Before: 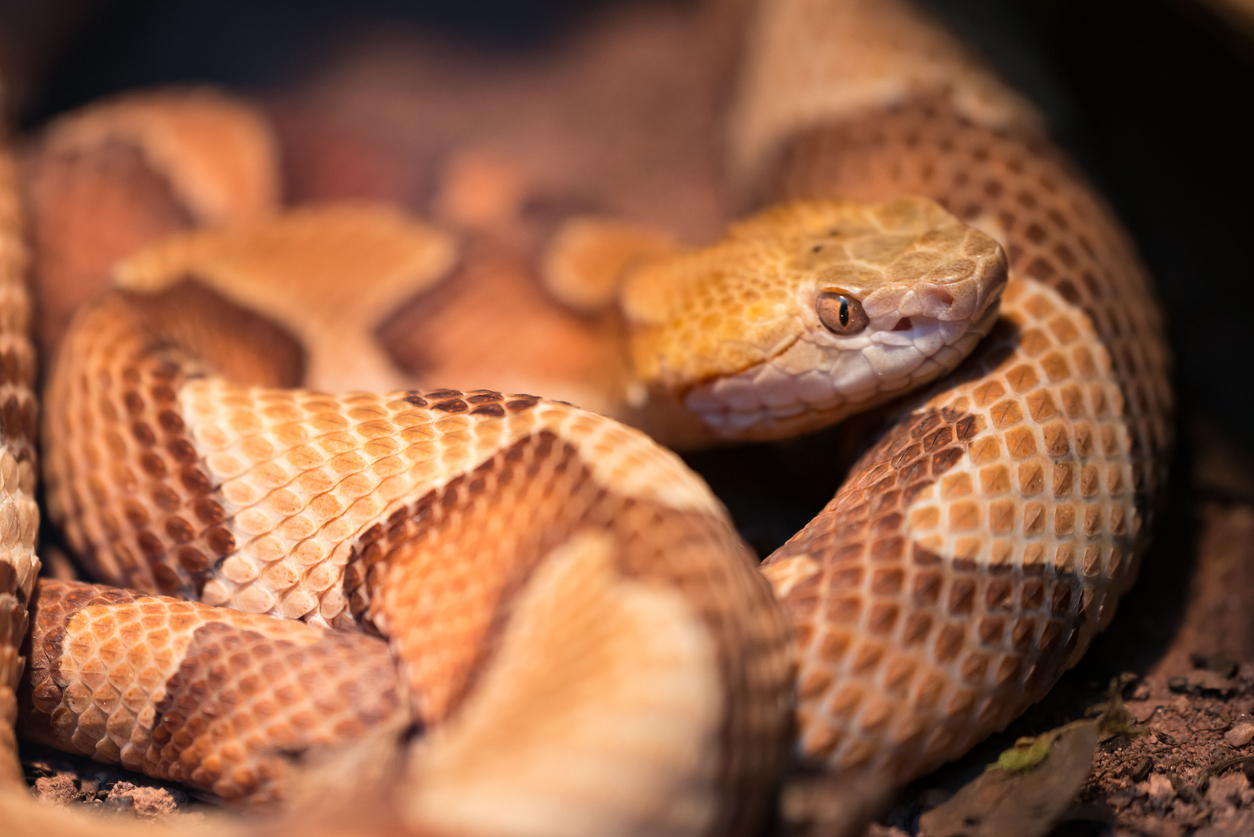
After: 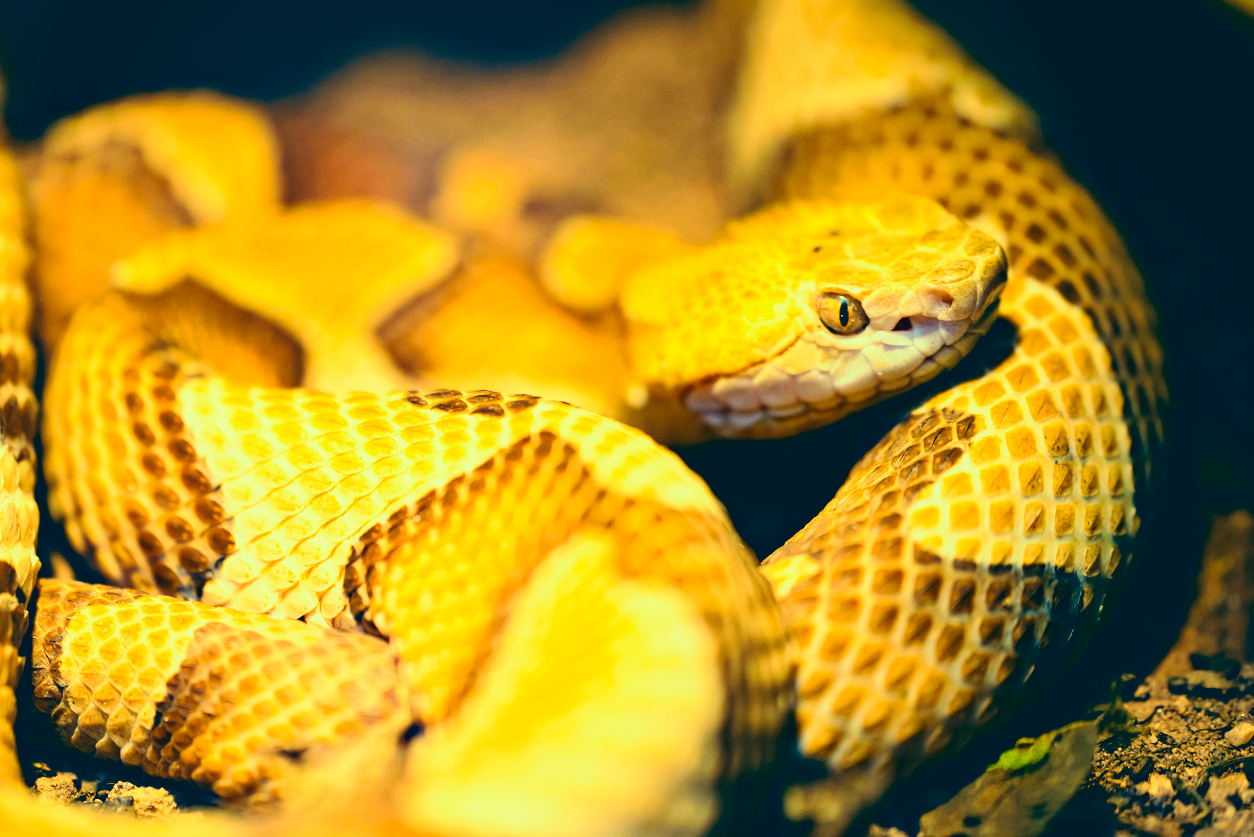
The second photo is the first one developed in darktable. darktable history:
color correction: highlights a* -15.53, highlights b* 39.54, shadows a* -39.28, shadows b* -26.23
haze removal: strength 0.279, distance 0.254, compatibility mode true
tone curve: curves: ch0 [(0, 0) (0.131, 0.116) (0.316, 0.345) (0.501, 0.584) (0.629, 0.732) (0.812, 0.888) (1, 0.974)]; ch1 [(0, 0) (0.366, 0.367) (0.475, 0.462) (0.494, 0.496) (0.504, 0.499) (0.553, 0.584) (1, 1)]; ch2 [(0, 0) (0.333, 0.346) (0.375, 0.375) (0.424, 0.43) (0.476, 0.492) (0.502, 0.502) (0.533, 0.556) (0.566, 0.599) (0.614, 0.653) (1, 1)], color space Lab, independent channels, preserve colors none
base curve: curves: ch0 [(0, 0) (0.028, 0.03) (0.121, 0.232) (0.46, 0.748) (0.859, 0.968) (1, 1)], preserve colors none
